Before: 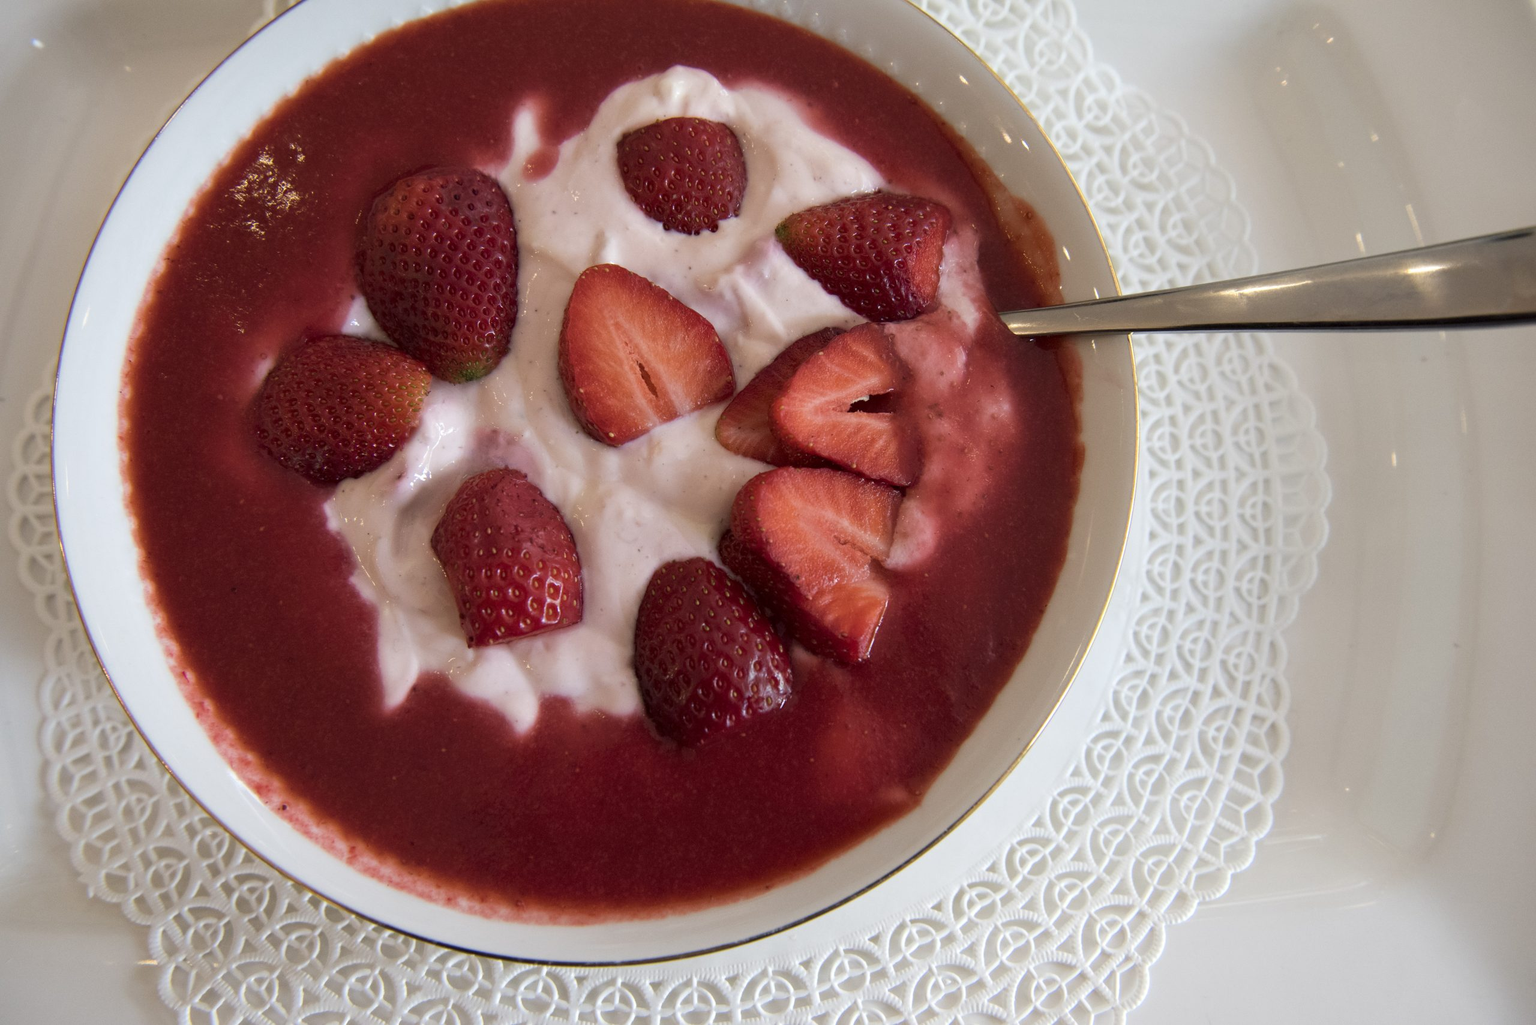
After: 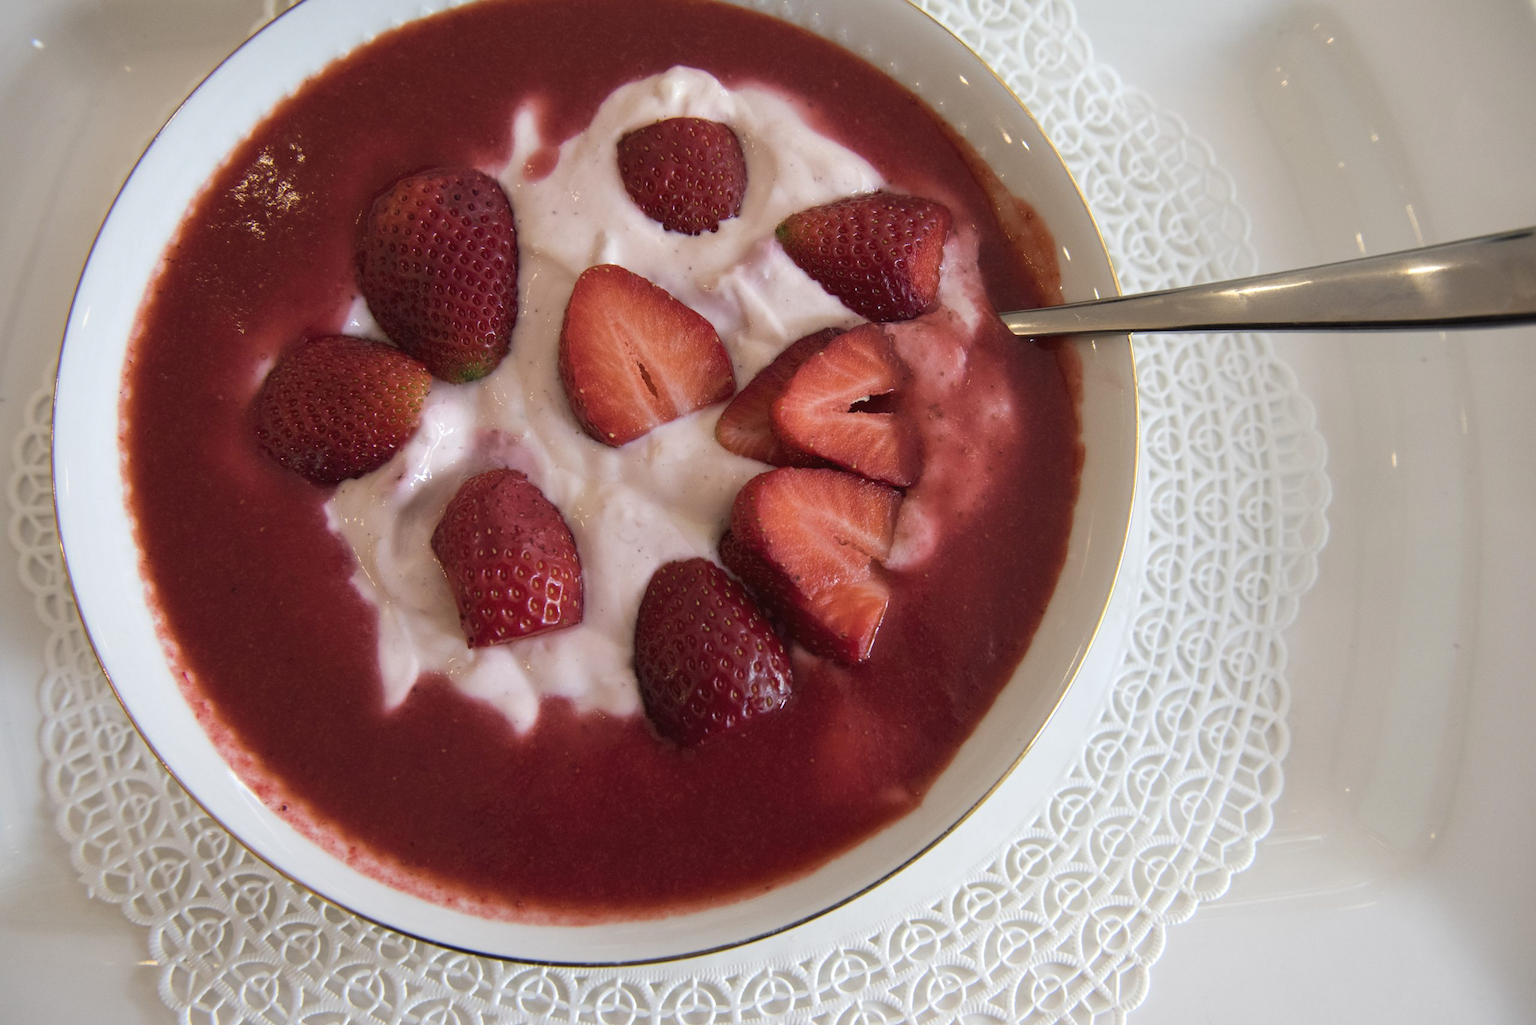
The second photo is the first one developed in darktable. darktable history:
exposure: black level correction -0.003, exposure 0.04 EV, compensate highlight preservation false
rotate and perspective: automatic cropping off
